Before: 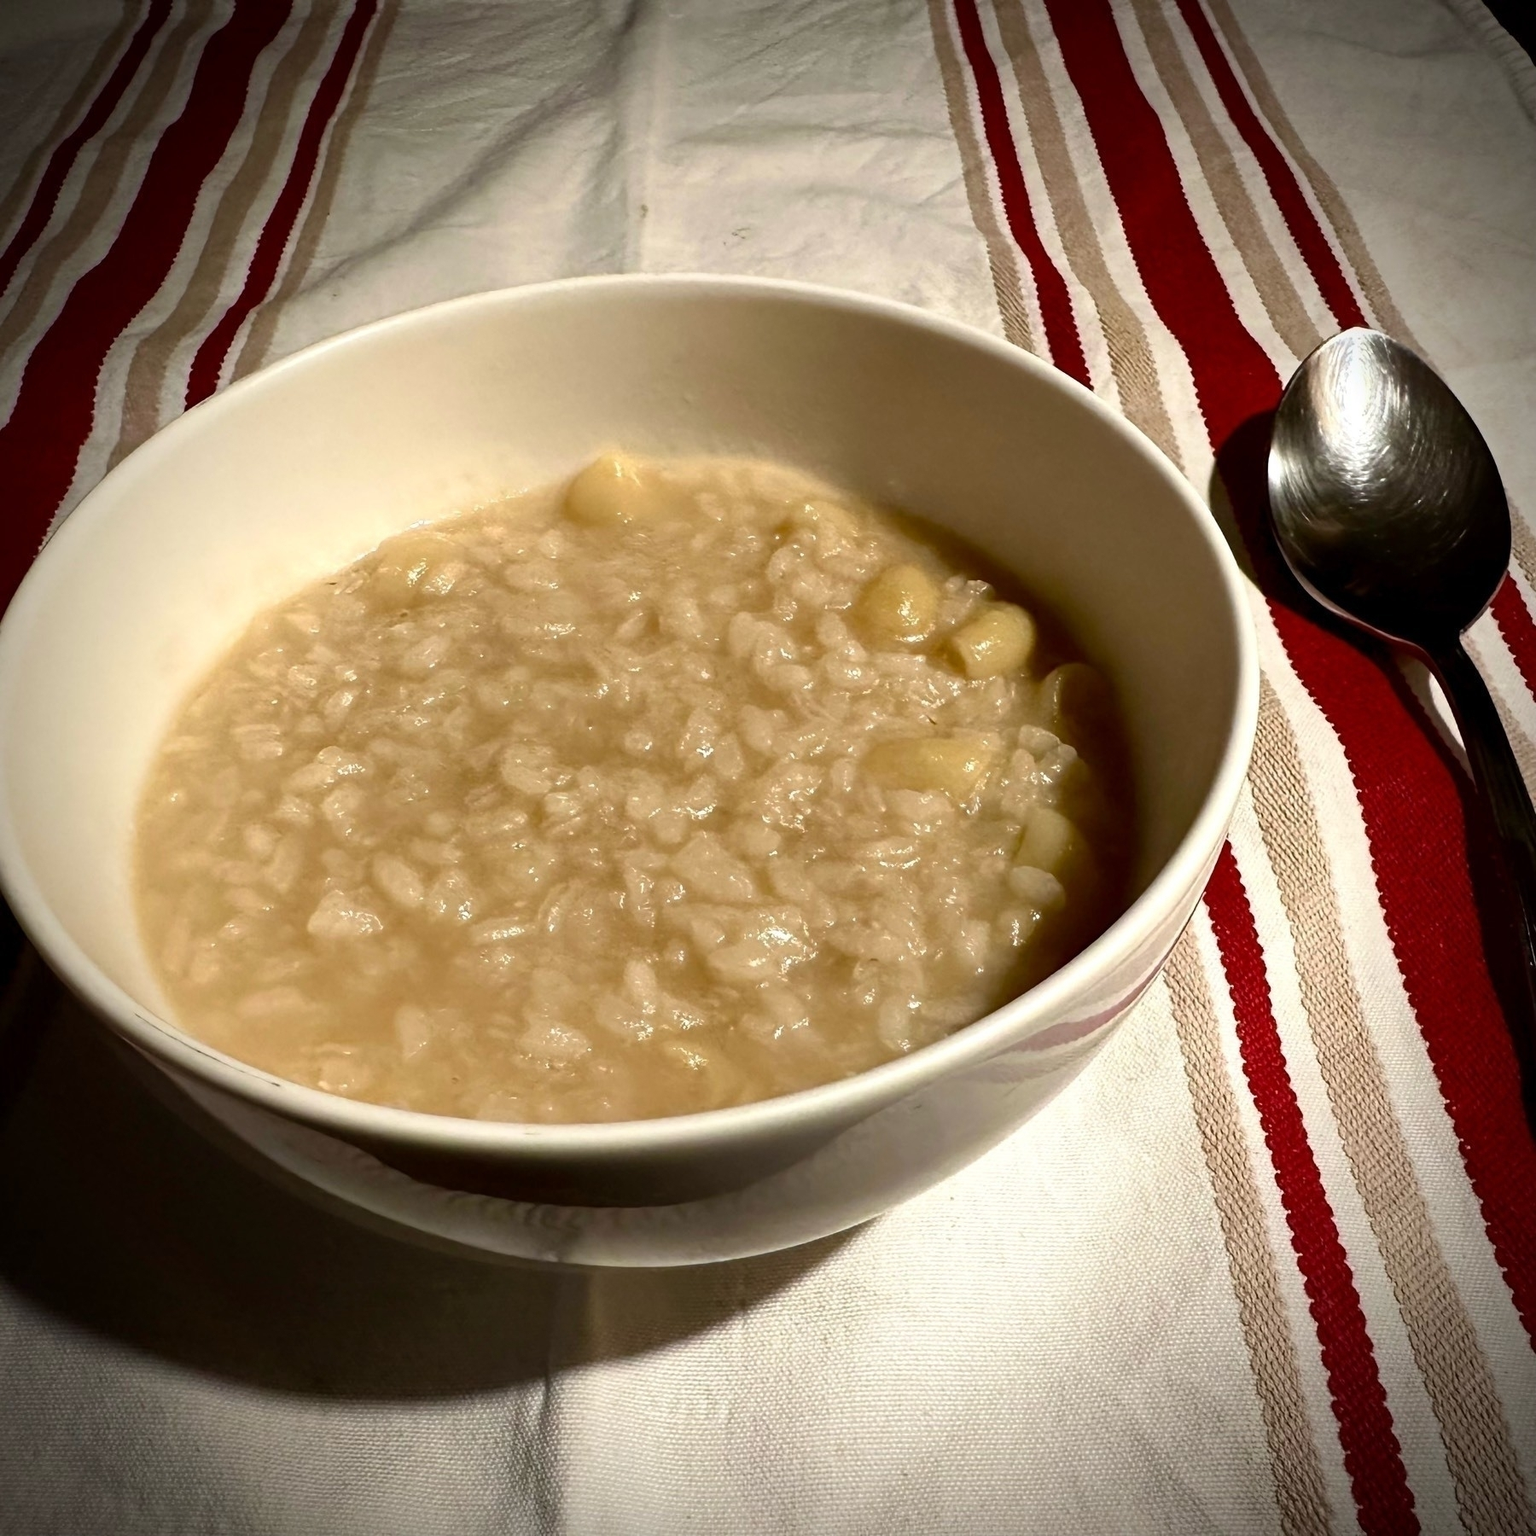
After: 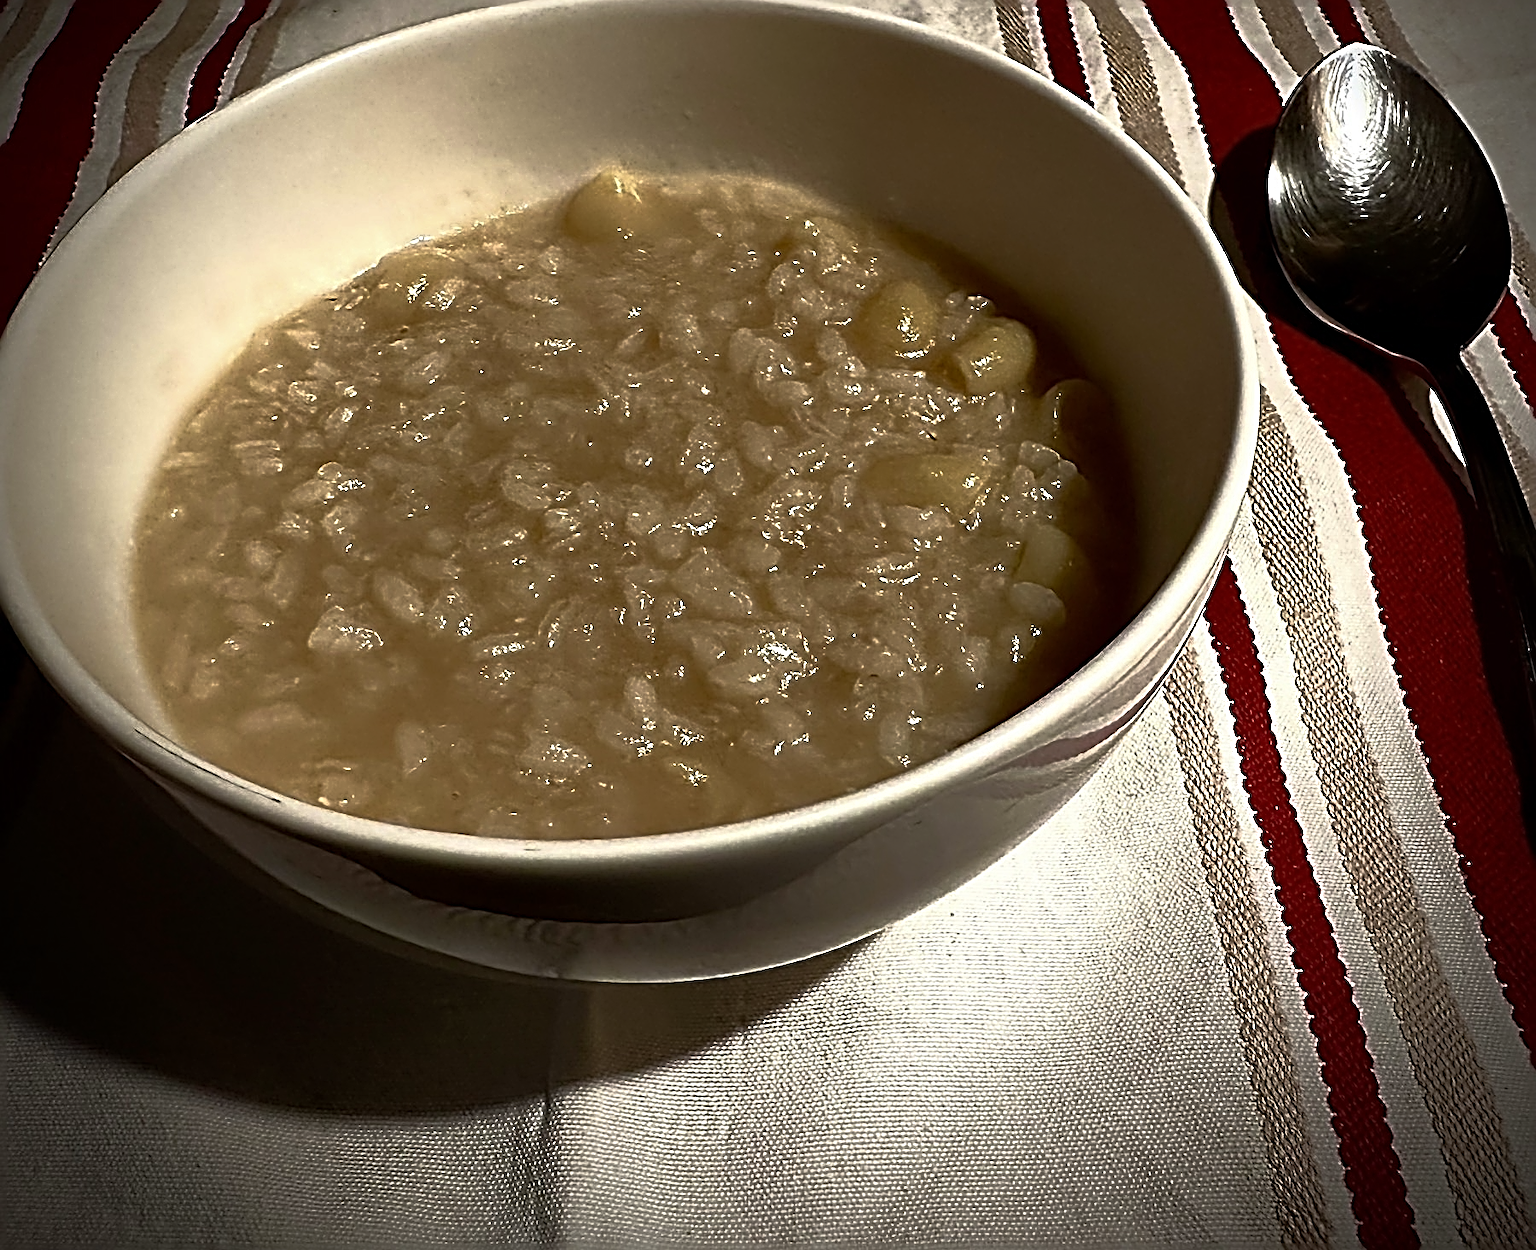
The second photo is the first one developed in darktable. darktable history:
base curve: curves: ch0 [(0, 0) (0.564, 0.291) (0.802, 0.731) (1, 1)]
sharpen: radius 3.158, amount 1.731
crop and rotate: top 18.507%
